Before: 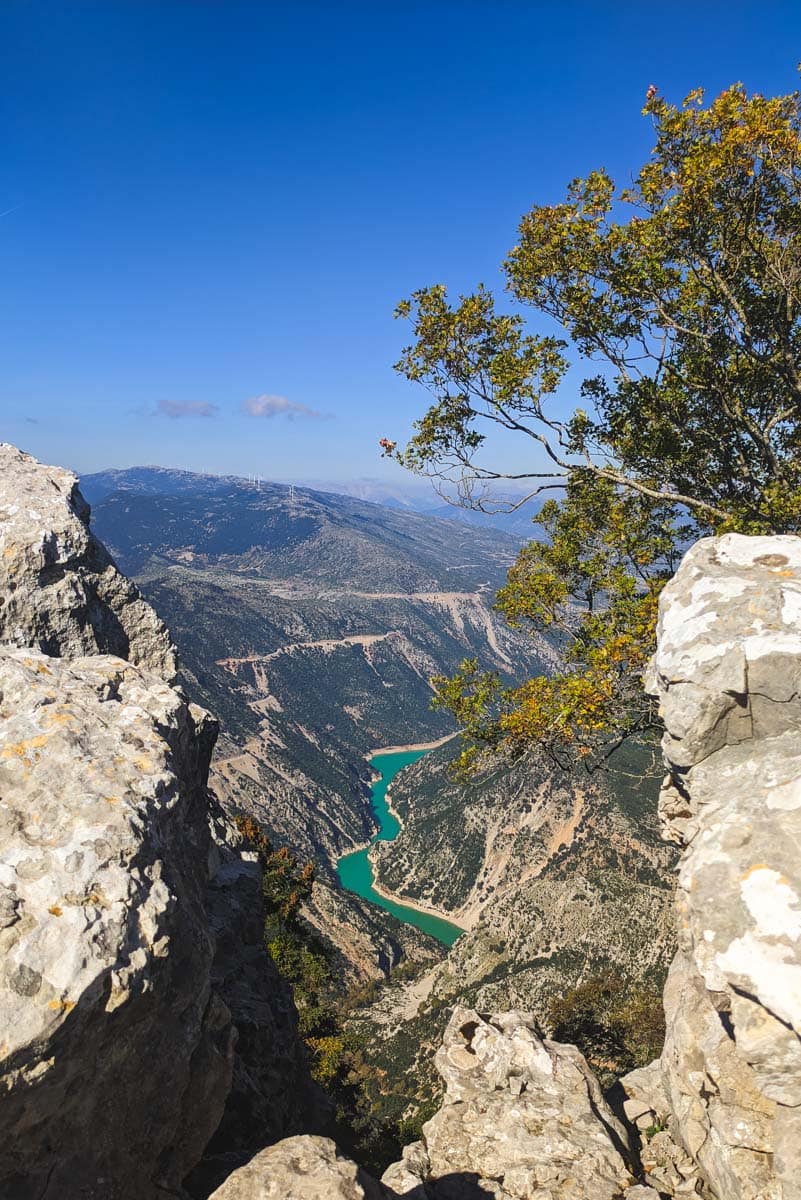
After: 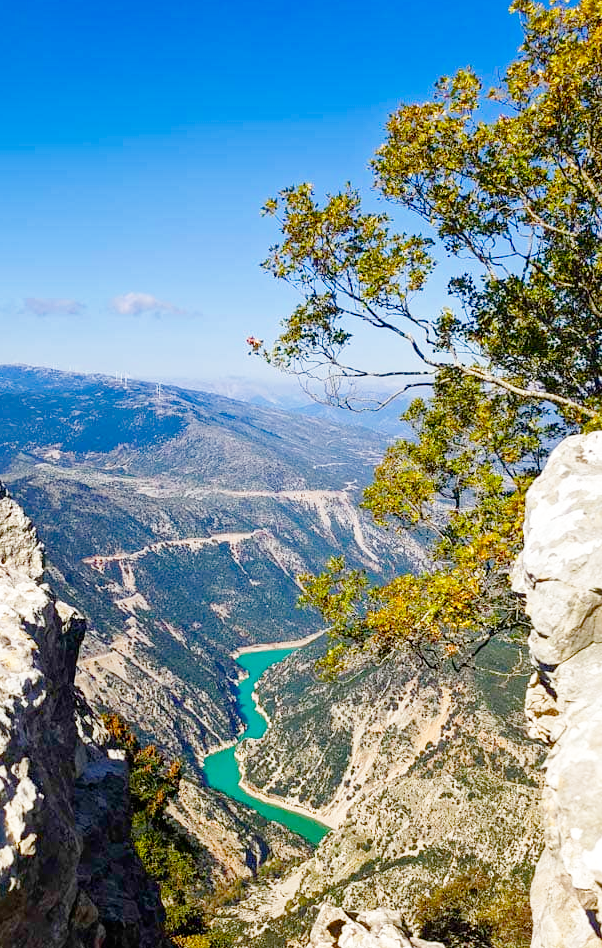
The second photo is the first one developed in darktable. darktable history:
color zones: curves: ch0 [(0, 0.5) (0.143, 0.5) (0.286, 0.5) (0.429, 0.5) (0.571, 0.5) (0.714, 0.476) (0.857, 0.5) (1, 0.5)]; ch2 [(0, 0.5) (0.143, 0.5) (0.286, 0.5) (0.429, 0.5) (0.571, 0.5) (0.714, 0.487) (0.857, 0.5) (1, 0.5)]
crop: left 16.615%, top 8.559%, right 8.193%, bottom 12.418%
tone equalizer: edges refinement/feathering 500, mask exposure compensation -1.57 EV, preserve details no
exposure: black level correction 0.001, exposure 0.966 EV, compensate exposure bias true, compensate highlight preservation false
color balance rgb: perceptual saturation grading › global saturation 34.969%, perceptual saturation grading › highlights -25.045%, perceptual saturation grading › shadows 49.645%
filmic rgb: black relative exposure -7.78 EV, white relative exposure 4.38 EV, threshold 5.95 EV, target black luminance 0%, hardness 3.75, latitude 50.76%, contrast 1.066, highlights saturation mix 9.92%, shadows ↔ highlights balance -0.256%, add noise in highlights 0, preserve chrominance no, color science v3 (2019), use custom middle-gray values true, iterations of high-quality reconstruction 0, contrast in highlights soft, enable highlight reconstruction true
